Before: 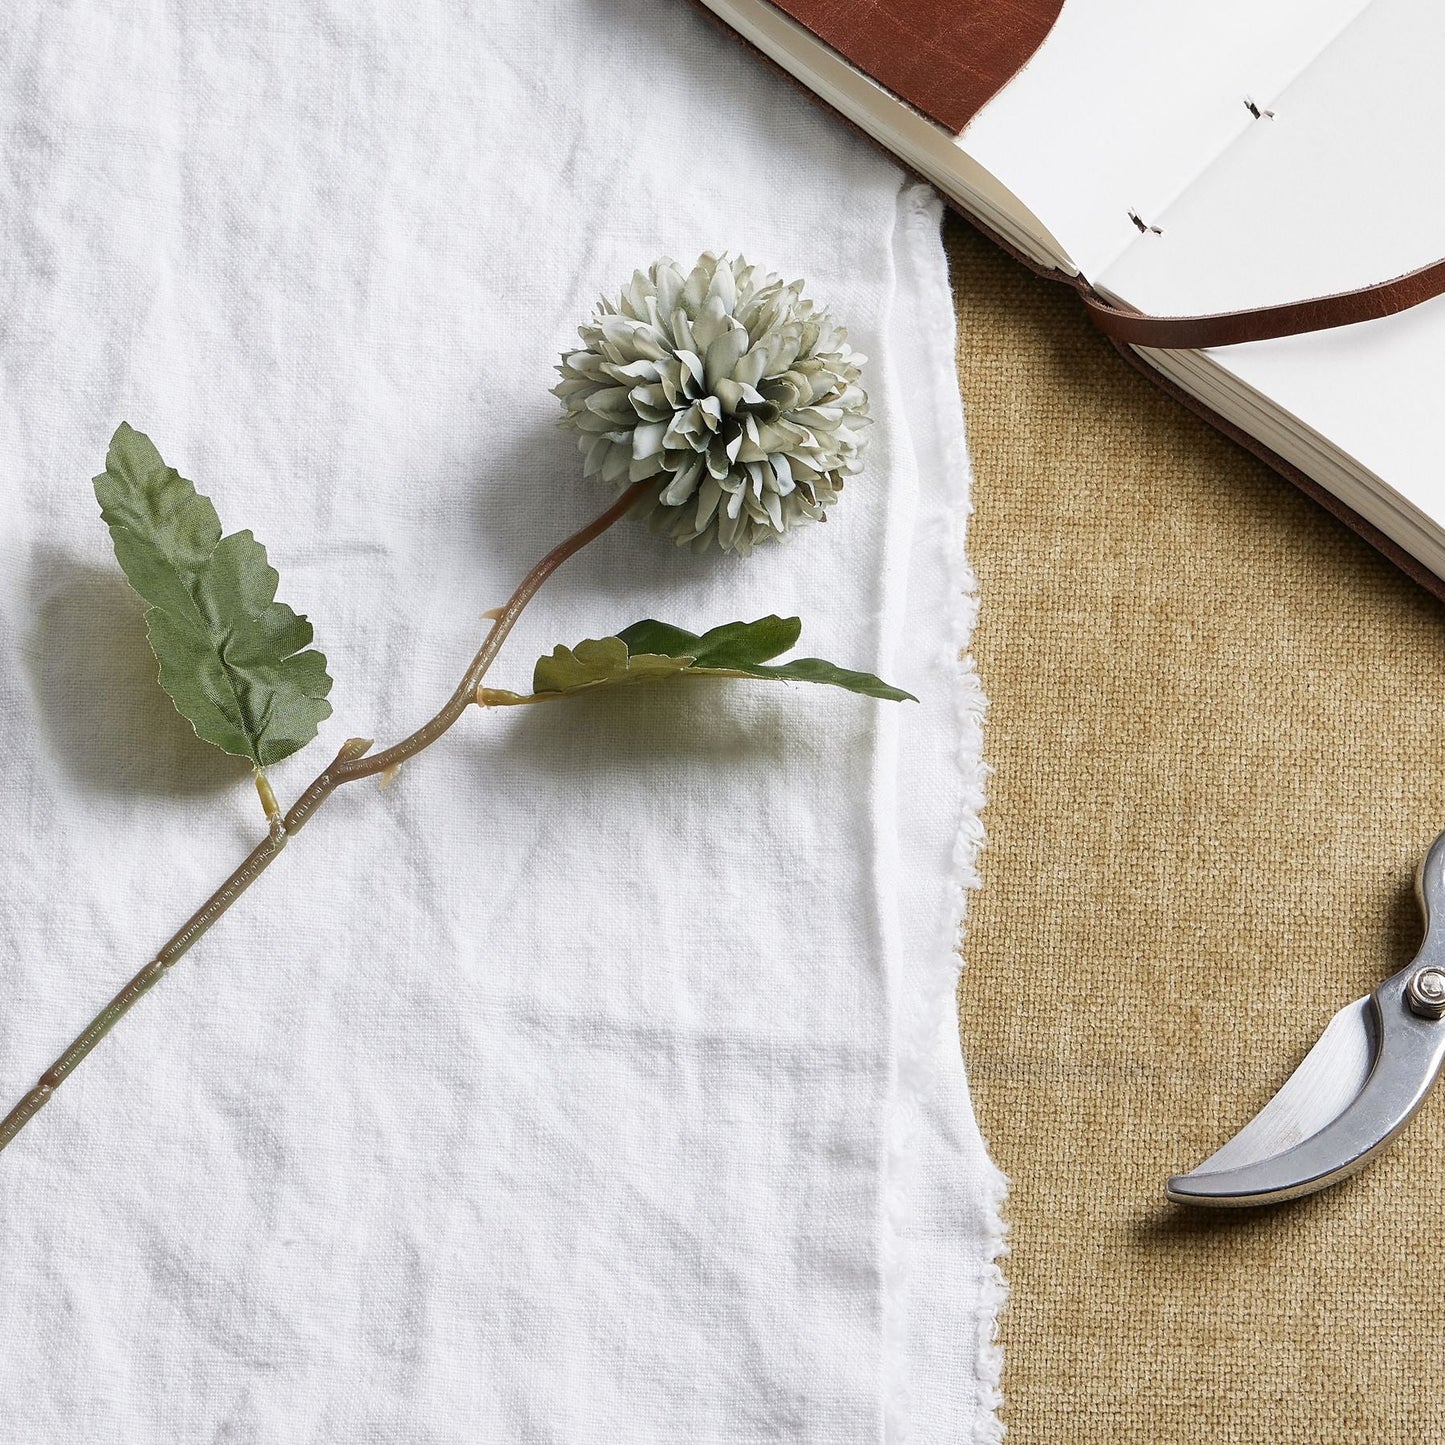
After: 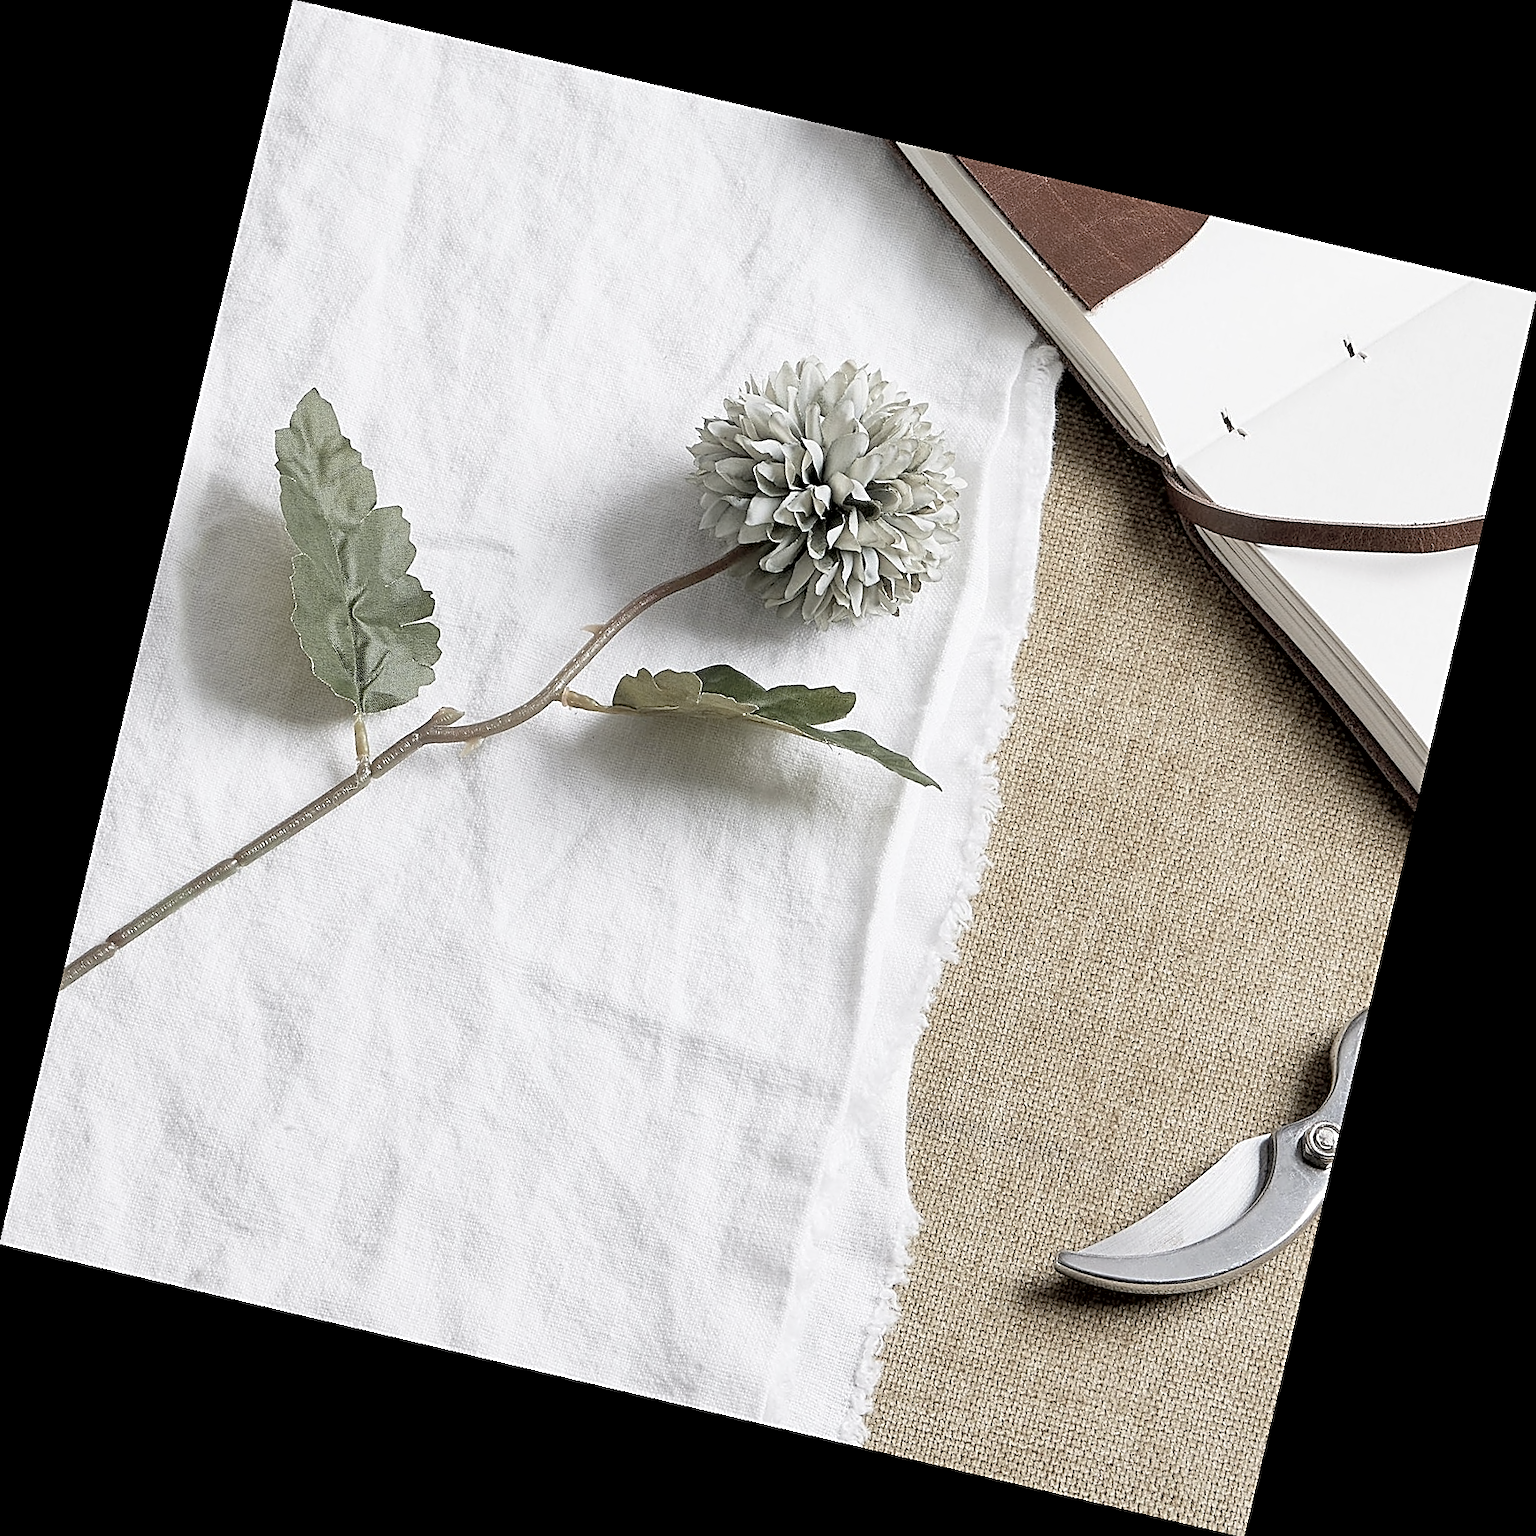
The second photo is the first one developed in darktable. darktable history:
sharpen: amount 0.901
rotate and perspective: rotation 13.27°, automatic cropping off
contrast brightness saturation: brightness 0.18, saturation -0.5
exposure: black level correction 0.007, compensate highlight preservation false
